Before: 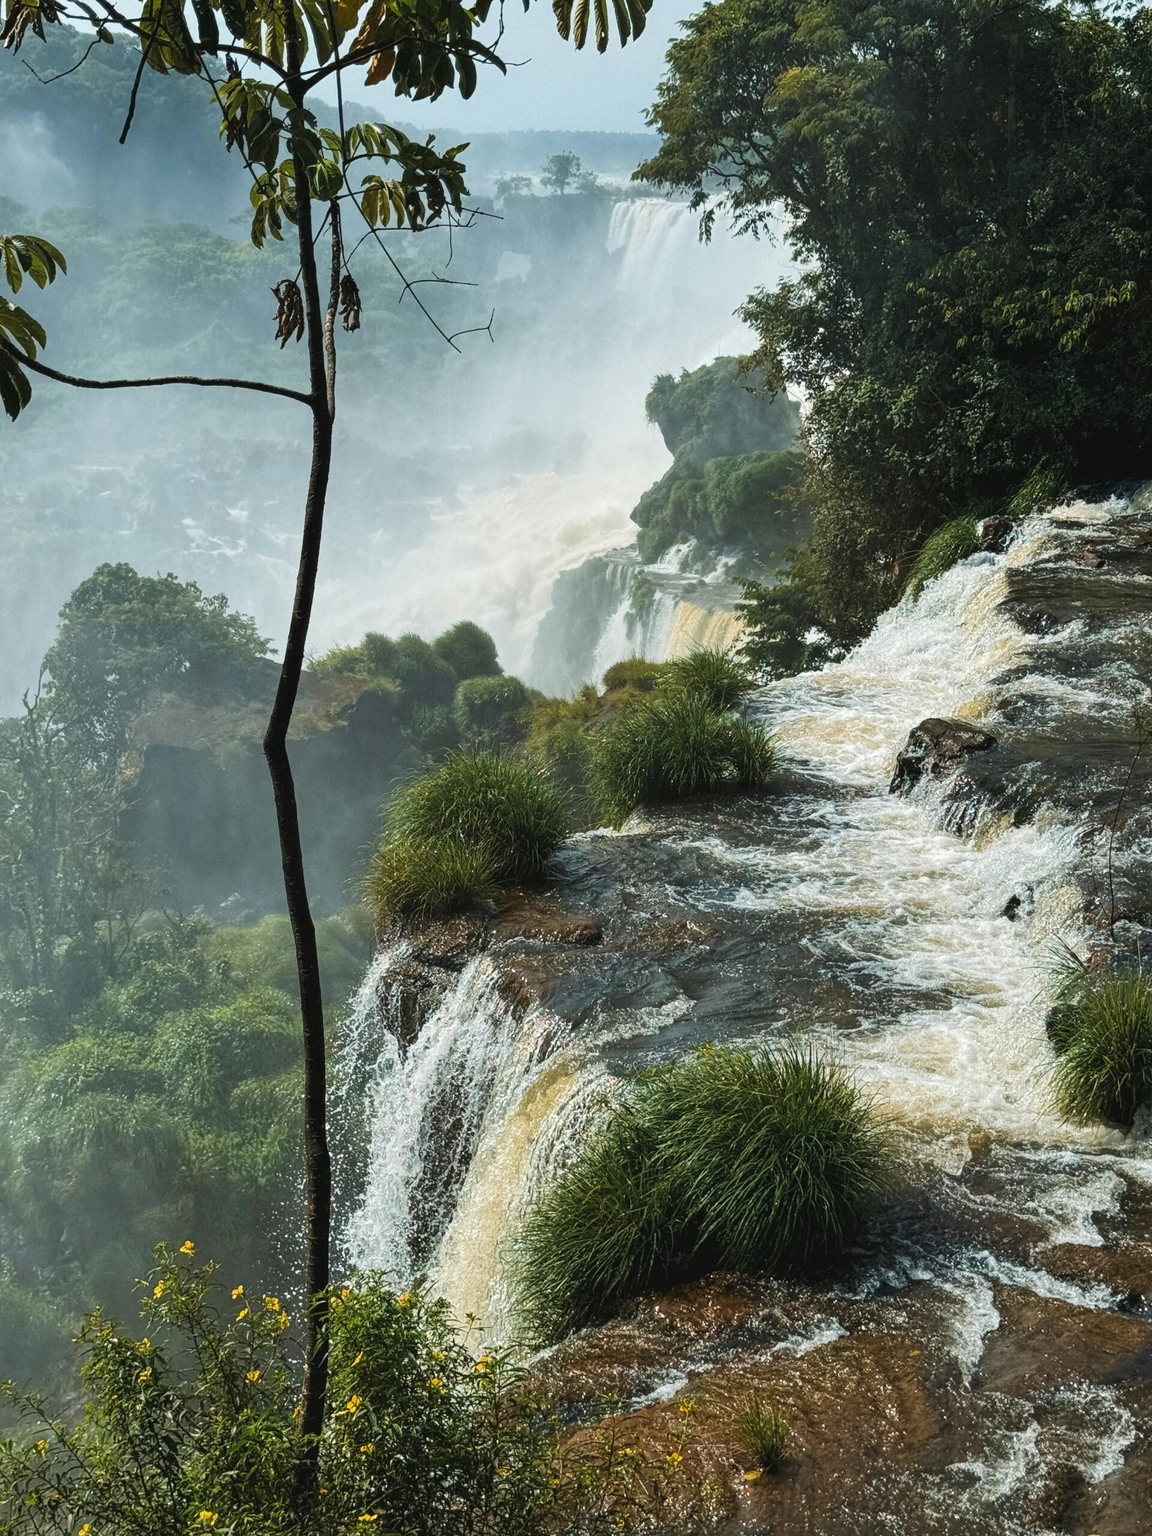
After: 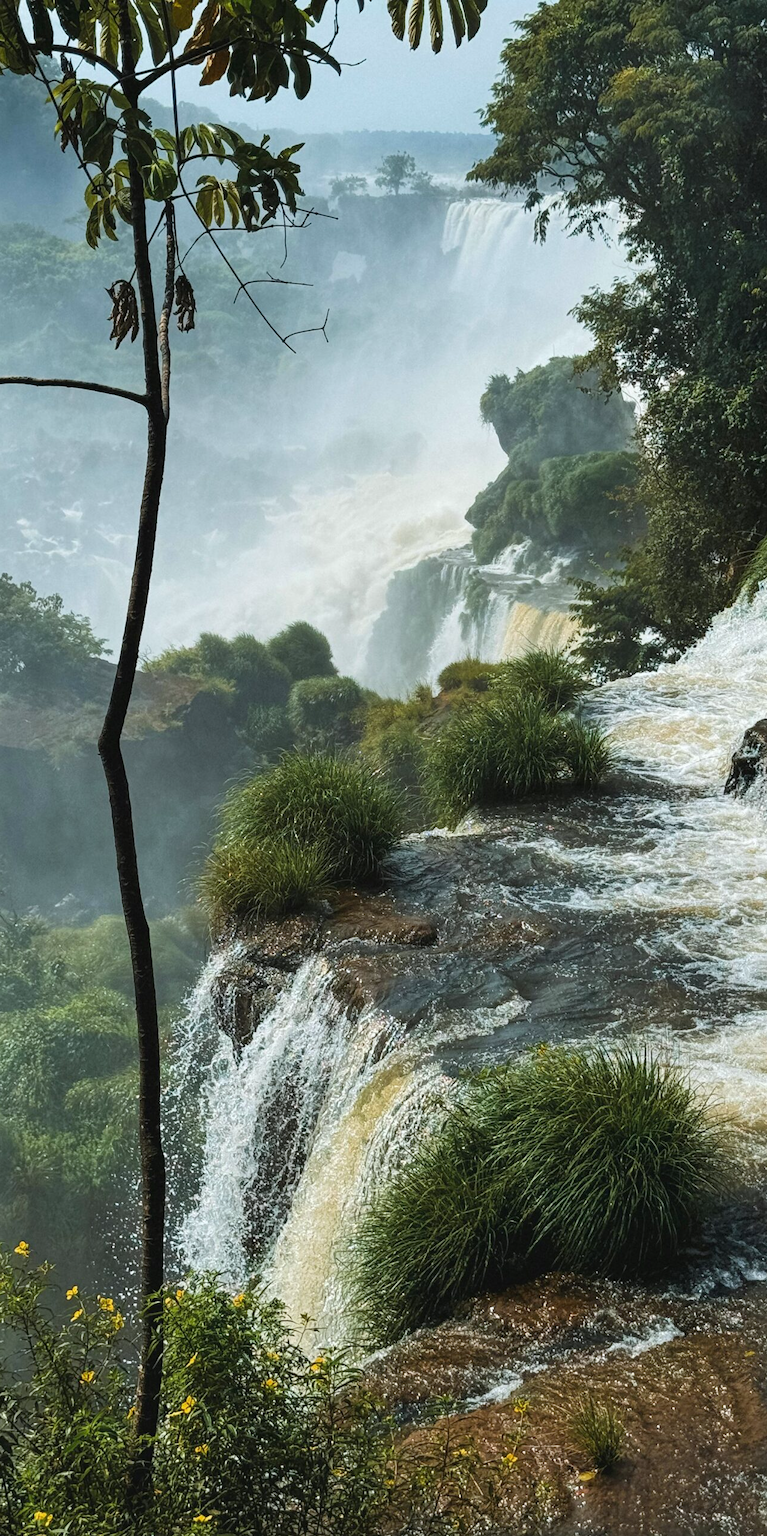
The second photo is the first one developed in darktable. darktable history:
crop and rotate: left 14.385%, right 18.948%
white balance: red 0.982, blue 1.018
